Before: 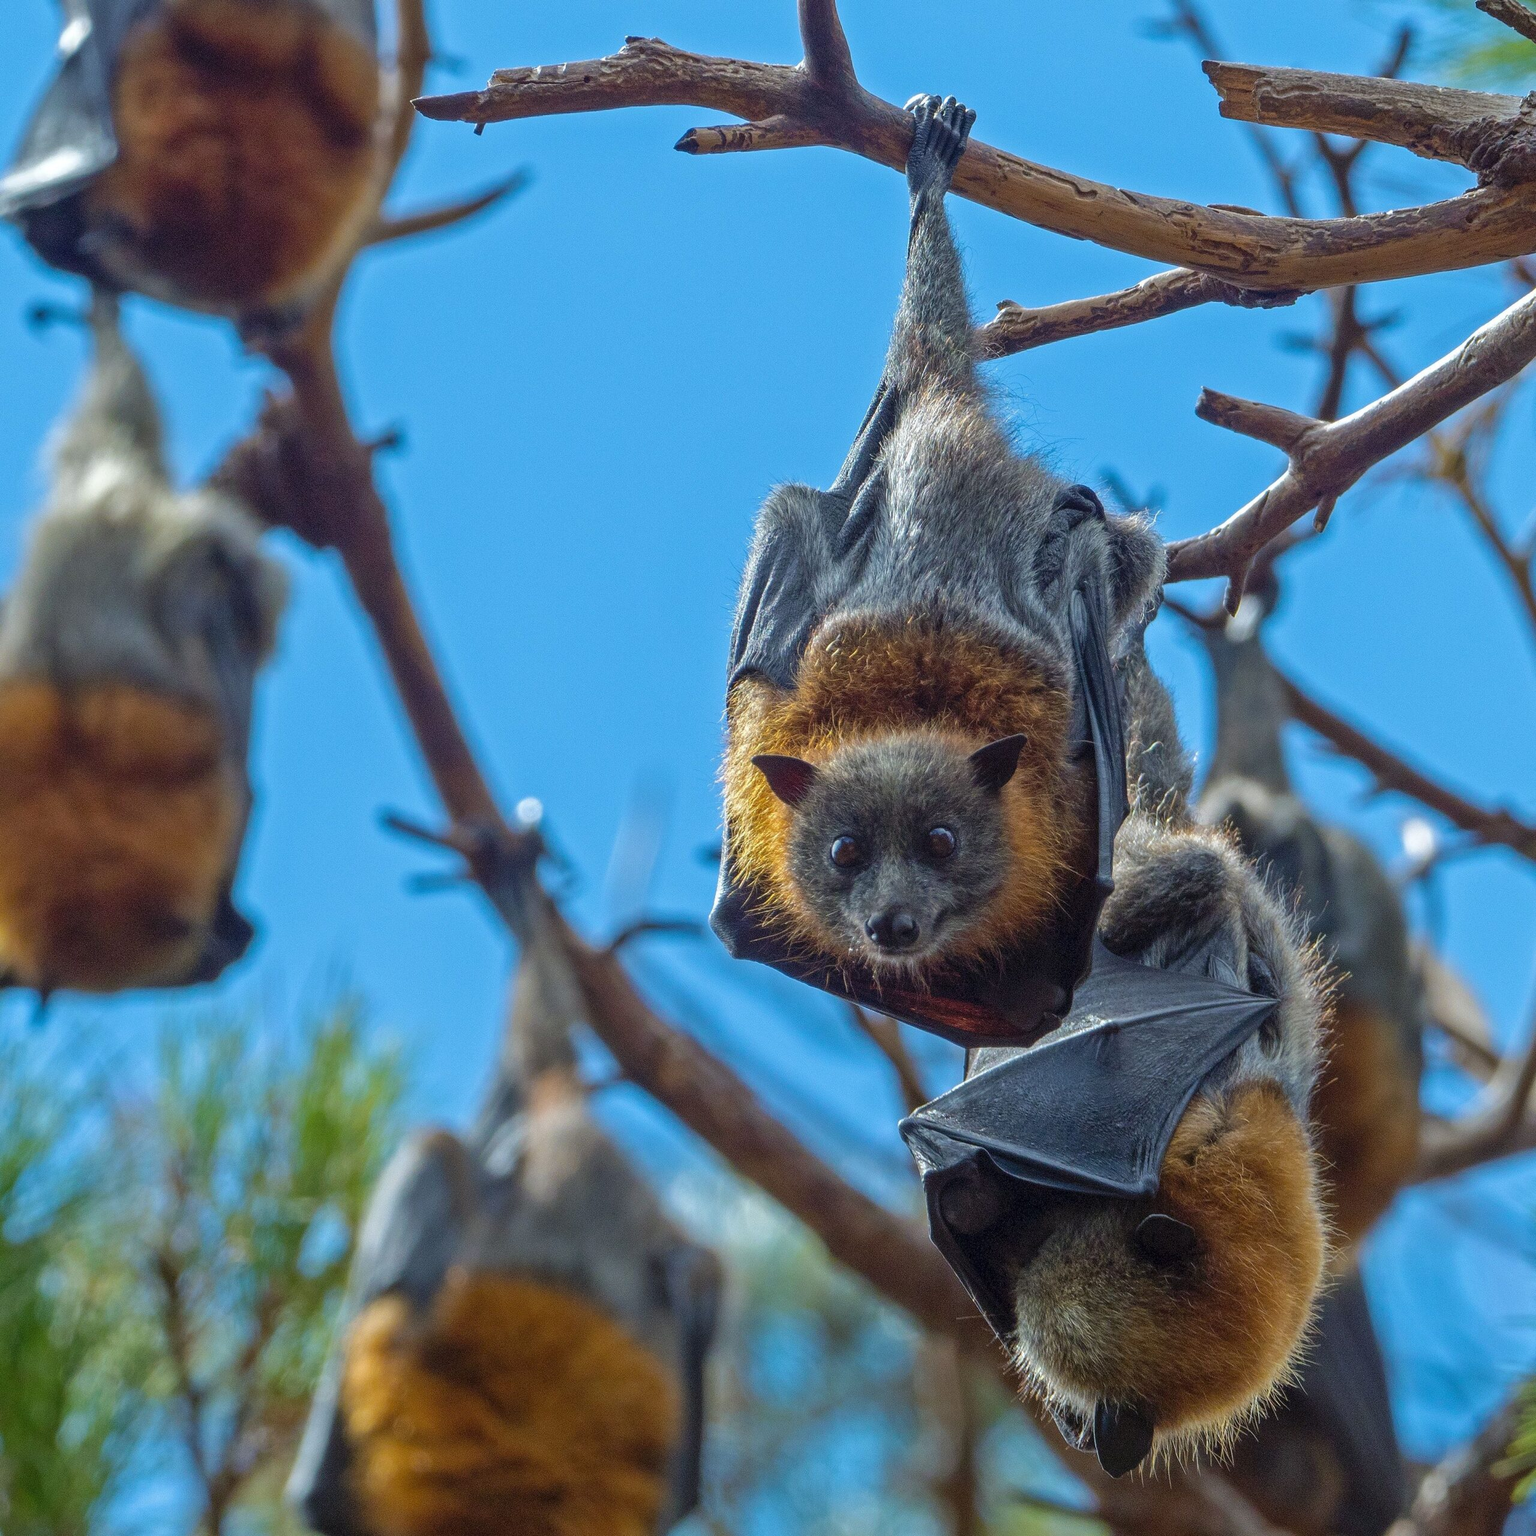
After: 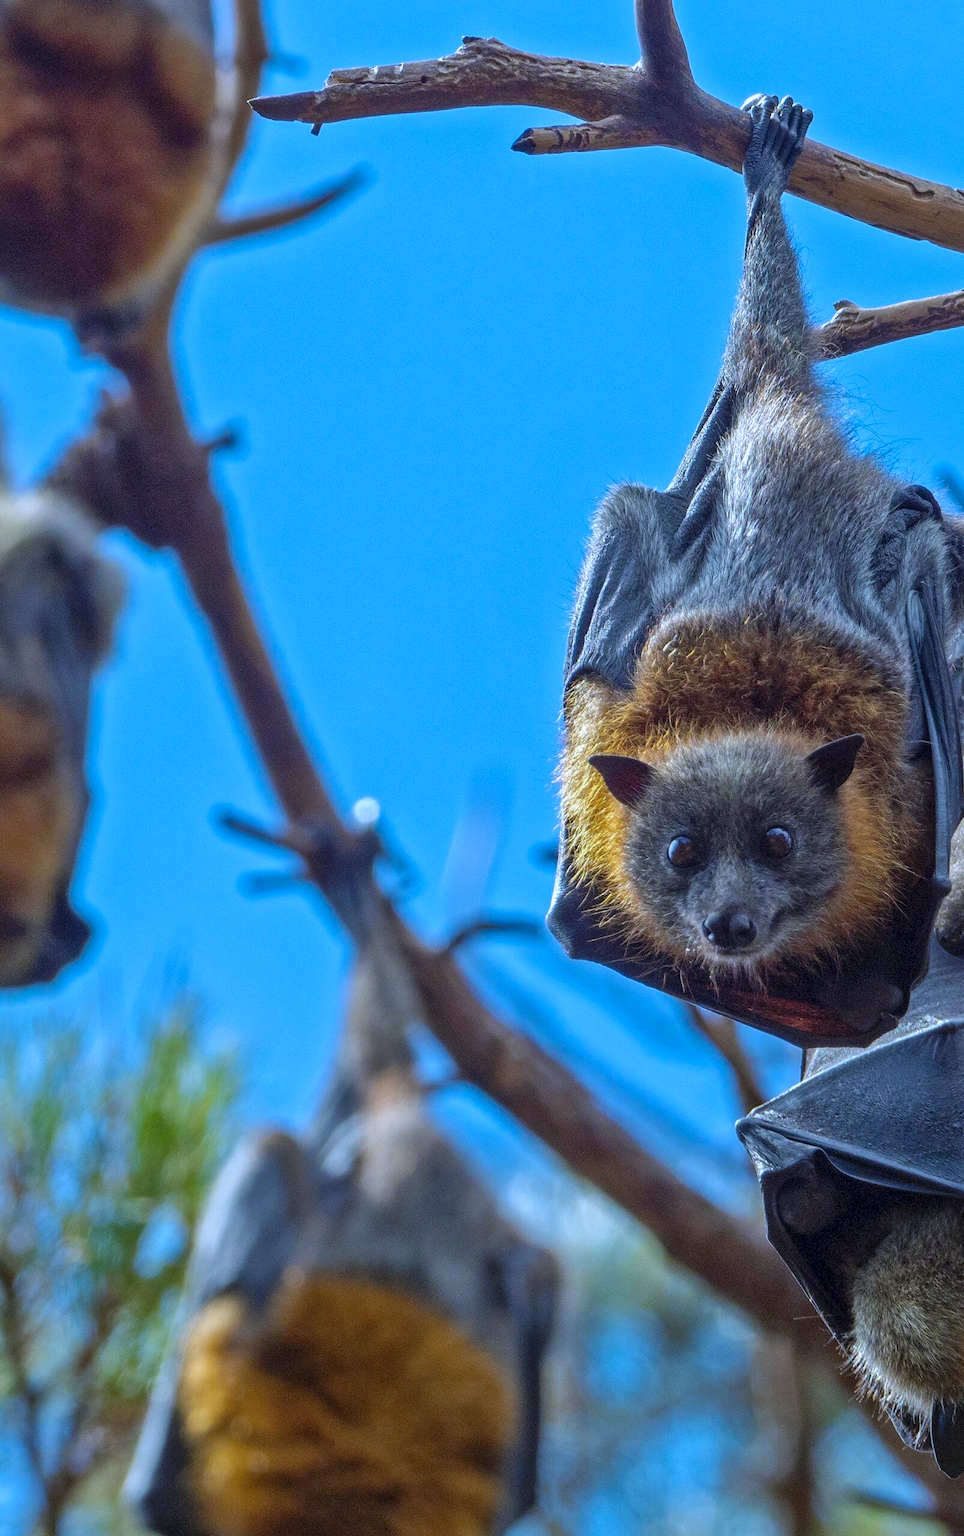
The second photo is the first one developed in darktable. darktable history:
local contrast: mode bilateral grid, contrast 20, coarseness 50, detail 120%, midtone range 0.2
crop: left 10.644%, right 26.528%
white balance: red 0.948, green 1.02, blue 1.176
color zones: curves: ch0 [(0, 0.5) (0.143, 0.5) (0.286, 0.5) (0.429, 0.5) (0.571, 0.5) (0.714, 0.476) (0.857, 0.5) (1, 0.5)]; ch2 [(0, 0.5) (0.143, 0.5) (0.286, 0.5) (0.429, 0.5) (0.571, 0.5) (0.714, 0.487) (0.857, 0.5) (1, 0.5)]
